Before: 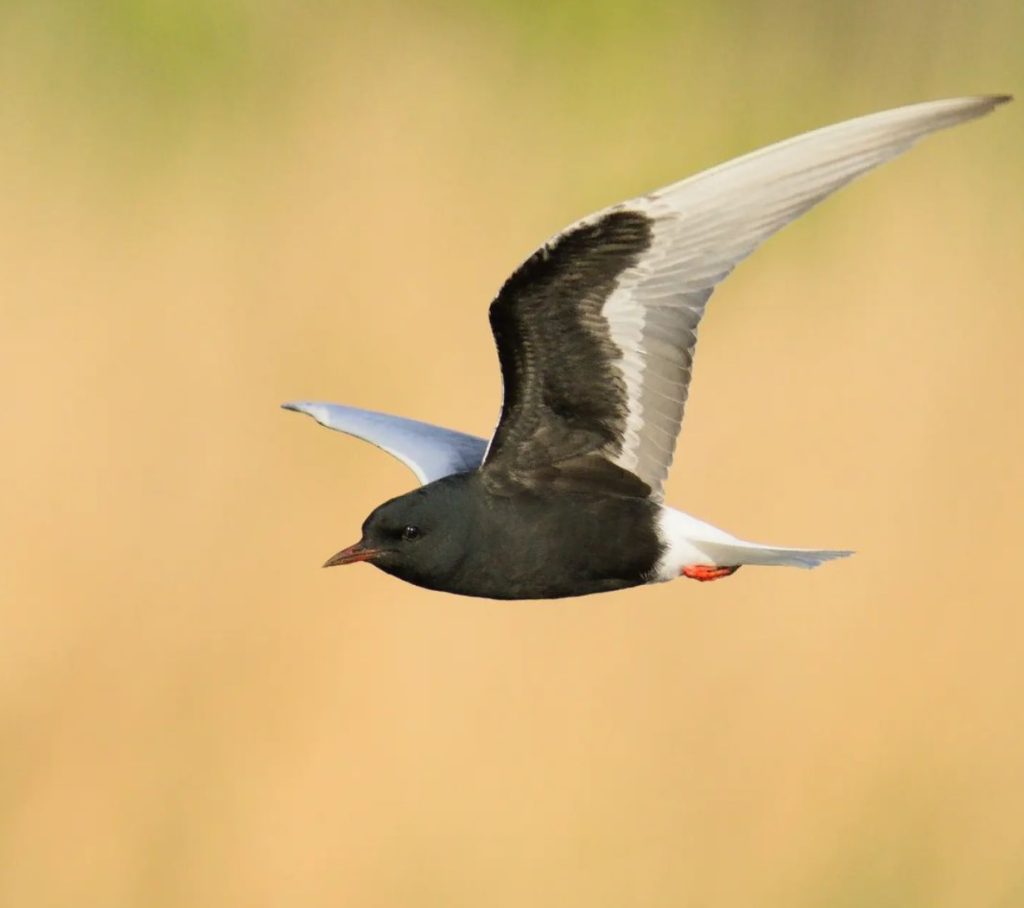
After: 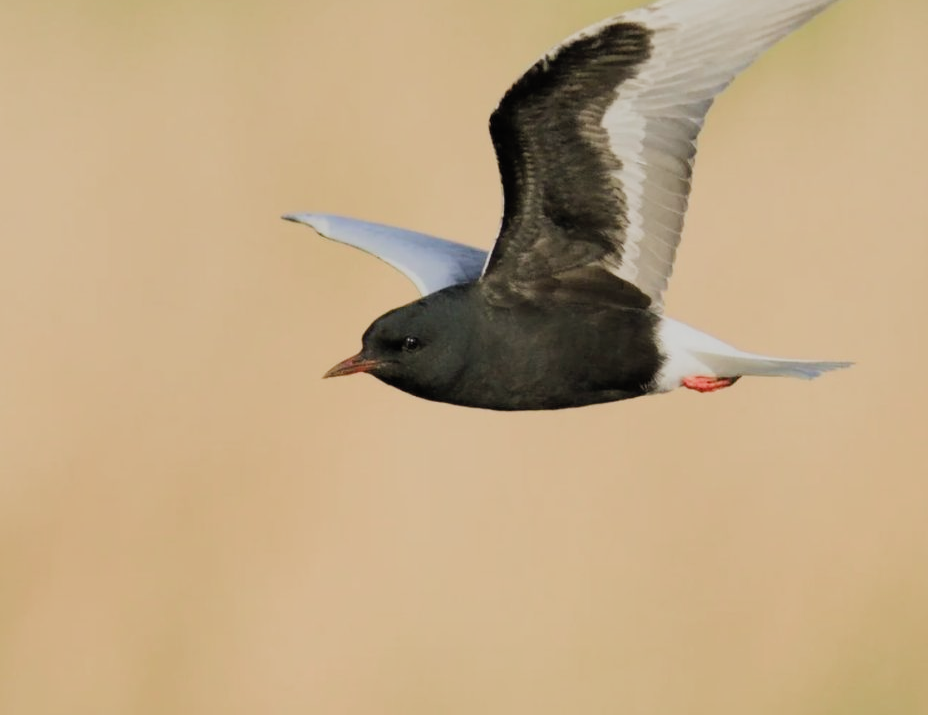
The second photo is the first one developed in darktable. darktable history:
filmic rgb: black relative exposure -8.03 EV, white relative exposure 3.82 EV, hardness 4.35, color science v5 (2021), contrast in shadows safe, contrast in highlights safe
crop: top 20.881%, right 9.374%, bottom 0.285%
